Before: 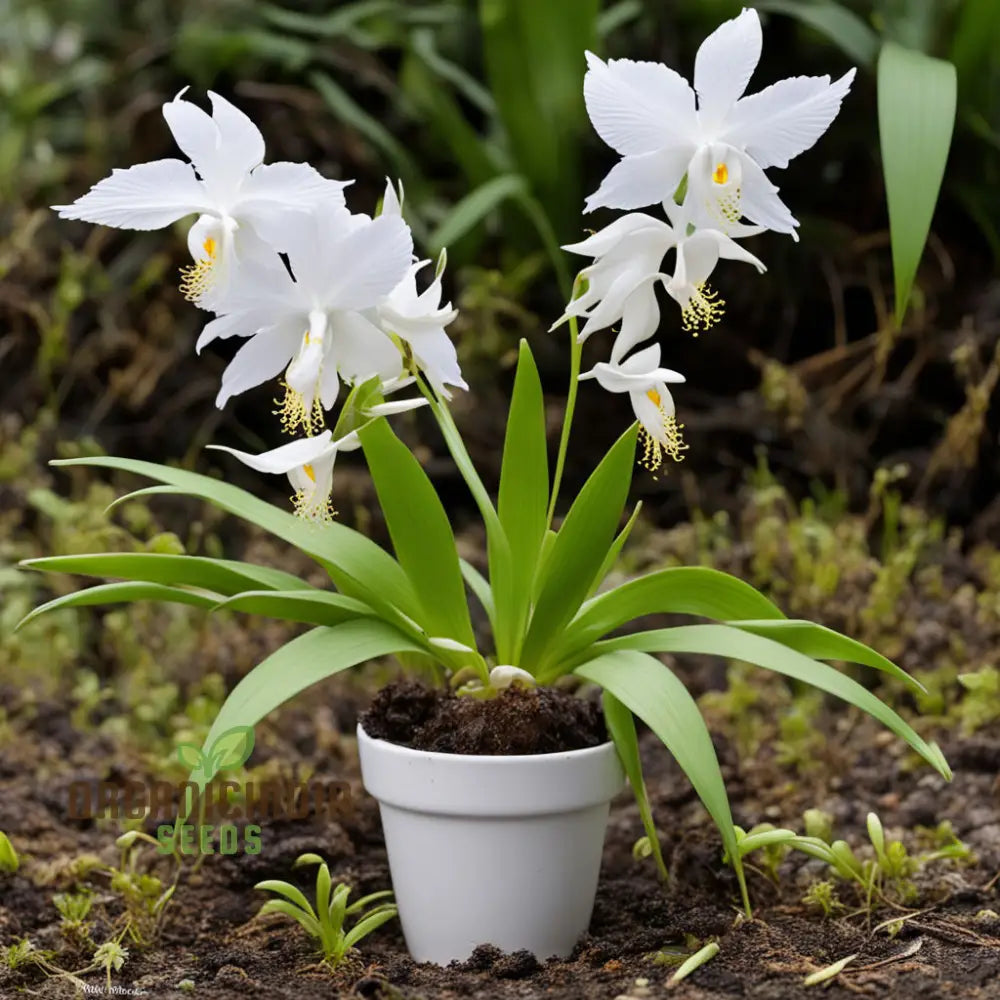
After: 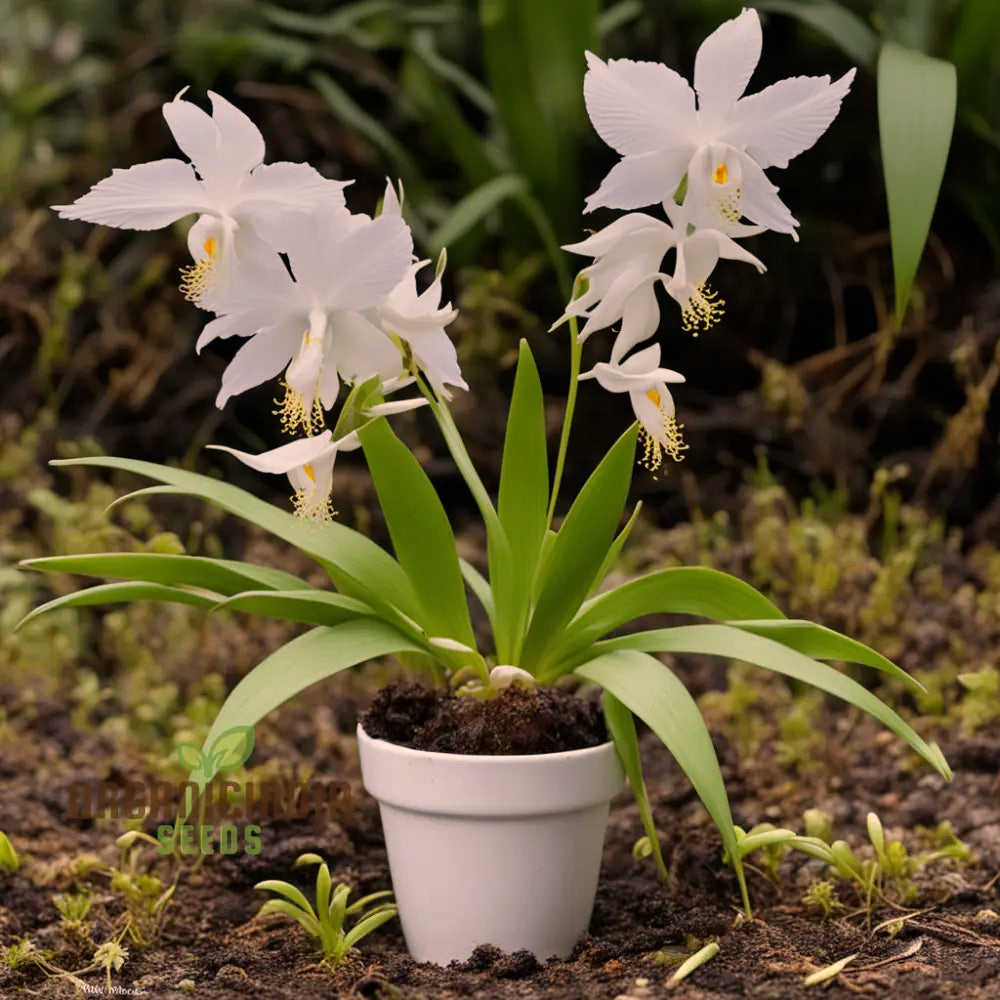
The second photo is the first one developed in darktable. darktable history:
graduated density: rotation -0.352°, offset 57.64
base curve: curves: ch0 [(0, 0) (0.989, 0.992)], preserve colors none
white balance: red 1.127, blue 0.943
